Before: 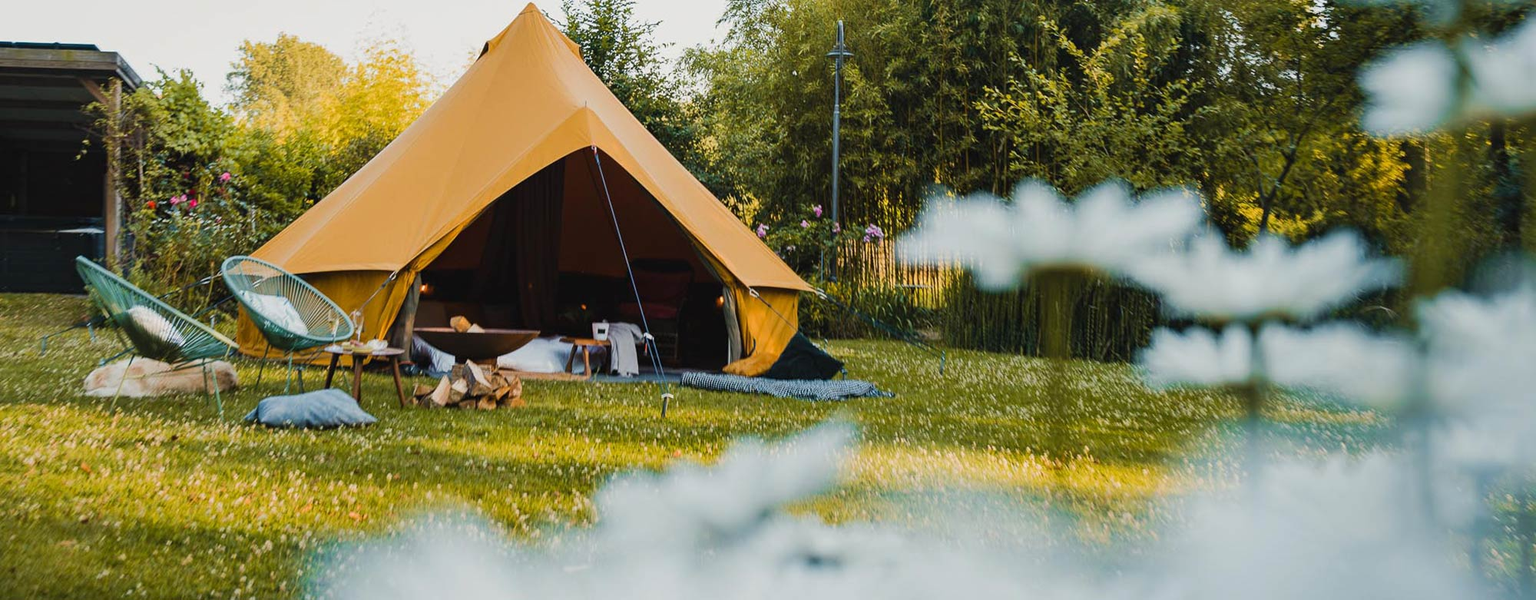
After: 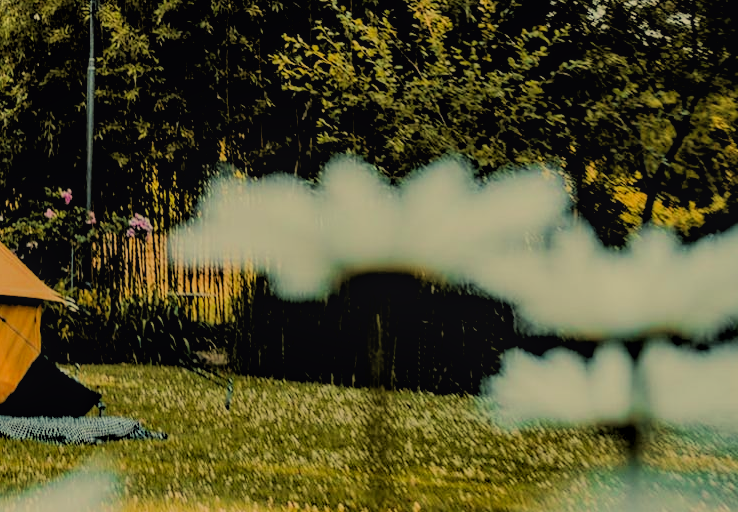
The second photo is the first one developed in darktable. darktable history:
filmic rgb: black relative exposure -6.15 EV, white relative exposure 6.96 EV, hardness 2.23, color science v6 (2022)
local contrast: detail 110%
exposure: compensate highlight preservation false
white balance: red 1.08, blue 0.791
rgb levels: levels [[0.034, 0.472, 0.904], [0, 0.5, 1], [0, 0.5, 1]]
crop and rotate: left 49.936%, top 10.094%, right 13.136%, bottom 24.256%
